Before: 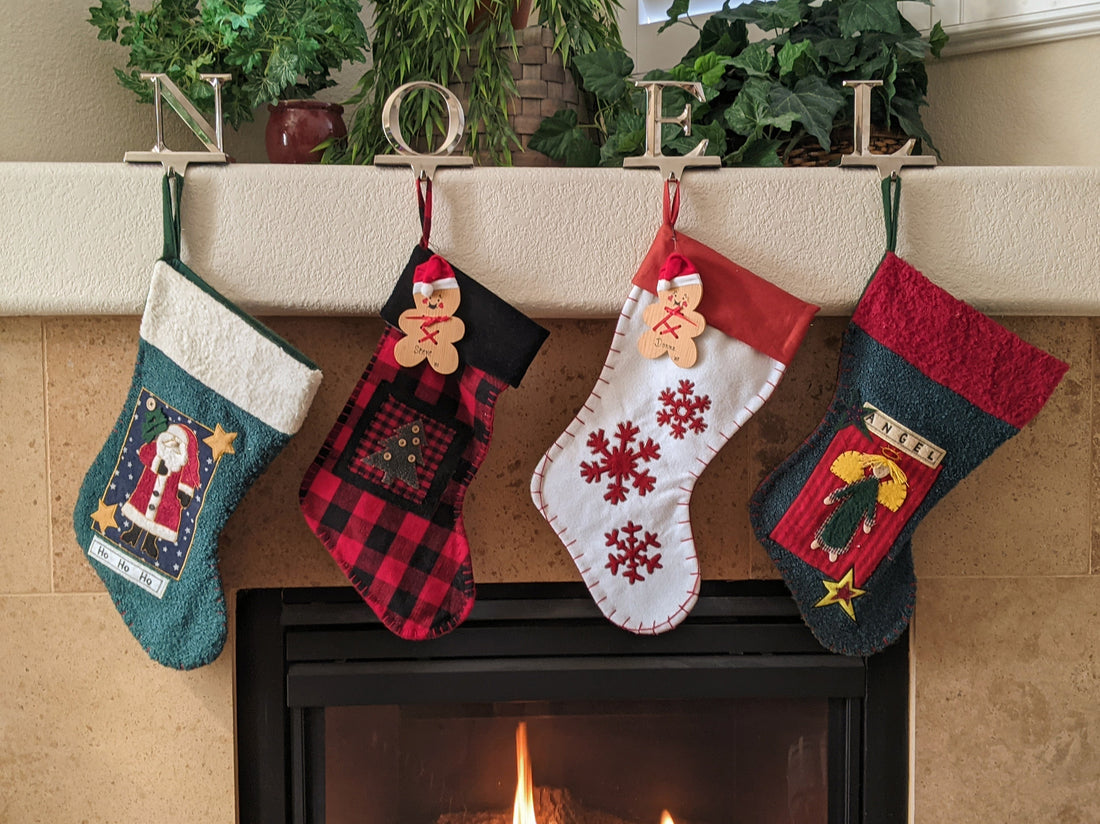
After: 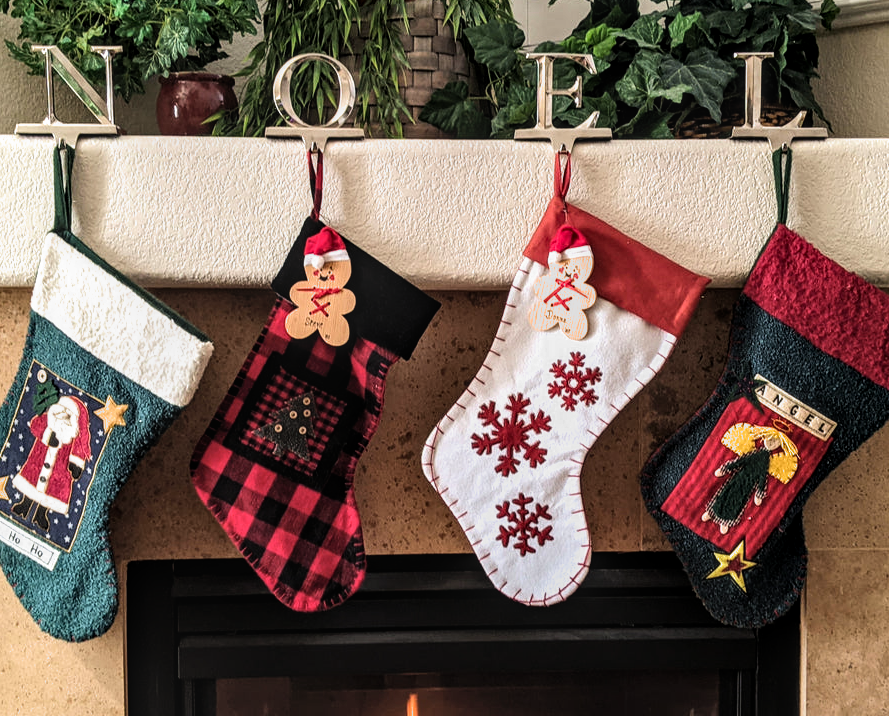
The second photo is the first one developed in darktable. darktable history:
crop: left 9.929%, top 3.475%, right 9.188%, bottom 9.529%
tone equalizer: -8 EV -0.75 EV, -7 EV -0.7 EV, -6 EV -0.6 EV, -5 EV -0.4 EV, -3 EV 0.4 EV, -2 EV 0.6 EV, -1 EV 0.7 EV, +0 EV 0.75 EV, edges refinement/feathering 500, mask exposure compensation -1.57 EV, preserve details no
filmic rgb: middle gray luminance 18.42%, black relative exposure -11.45 EV, white relative exposure 2.55 EV, threshold 6 EV, target black luminance 0%, hardness 8.41, latitude 99%, contrast 1.084, shadows ↔ highlights balance 0.505%, add noise in highlights 0, preserve chrominance max RGB, color science v3 (2019), use custom middle-gray values true, iterations of high-quality reconstruction 0, contrast in highlights soft, enable highlight reconstruction true
local contrast: on, module defaults
